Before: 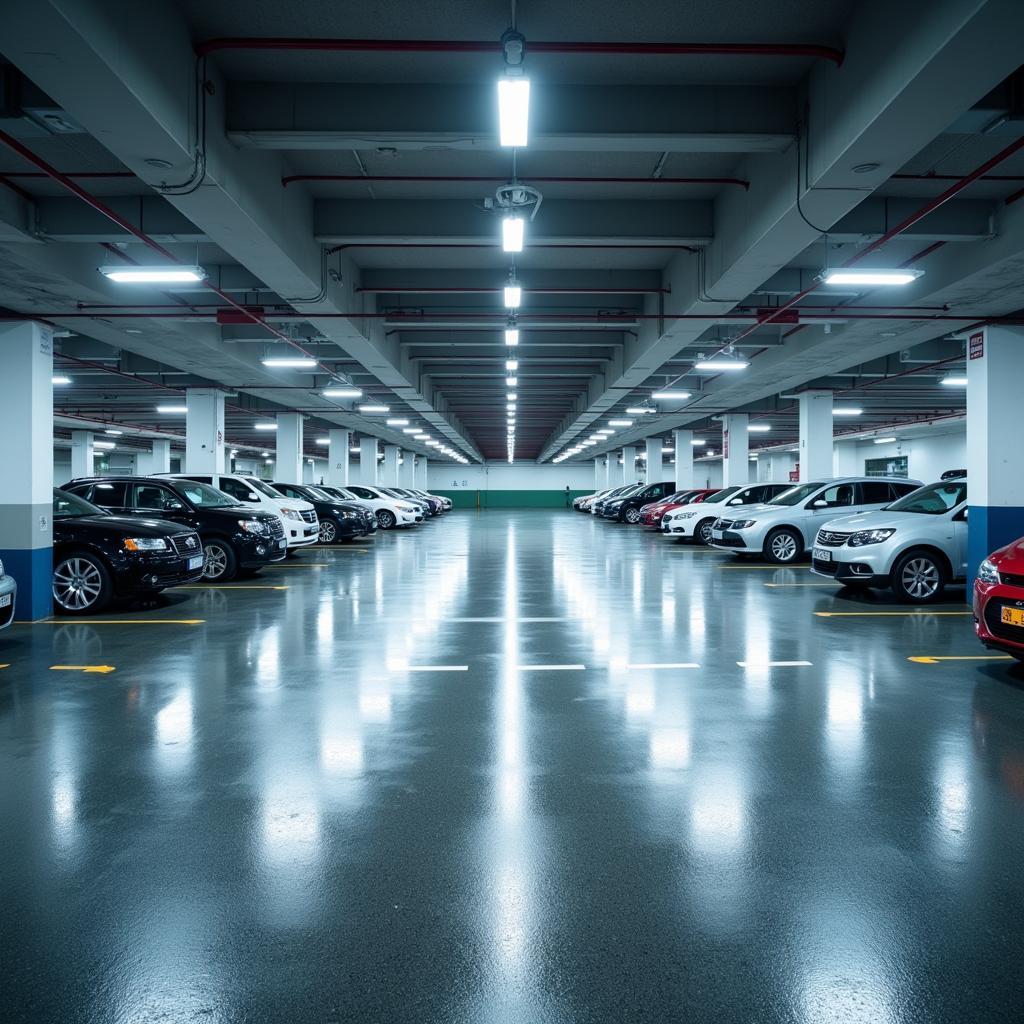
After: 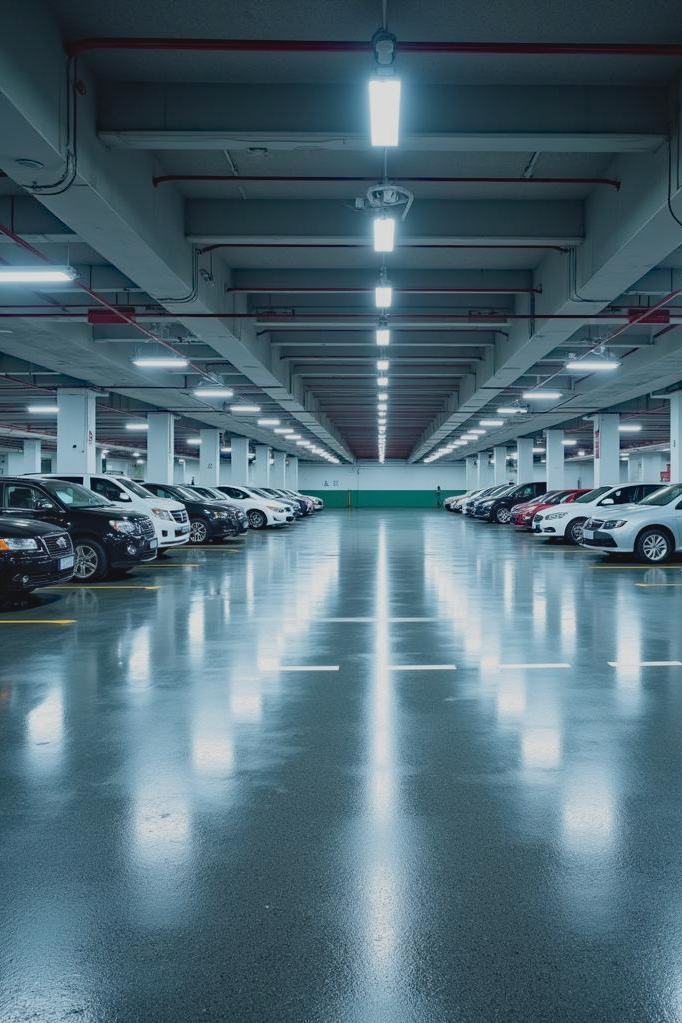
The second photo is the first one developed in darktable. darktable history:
color balance: contrast -15%
haze removal: strength 0.29, distance 0.25, compatibility mode true, adaptive false
crop and rotate: left 12.648%, right 20.685%
contrast brightness saturation: contrast -0.11
